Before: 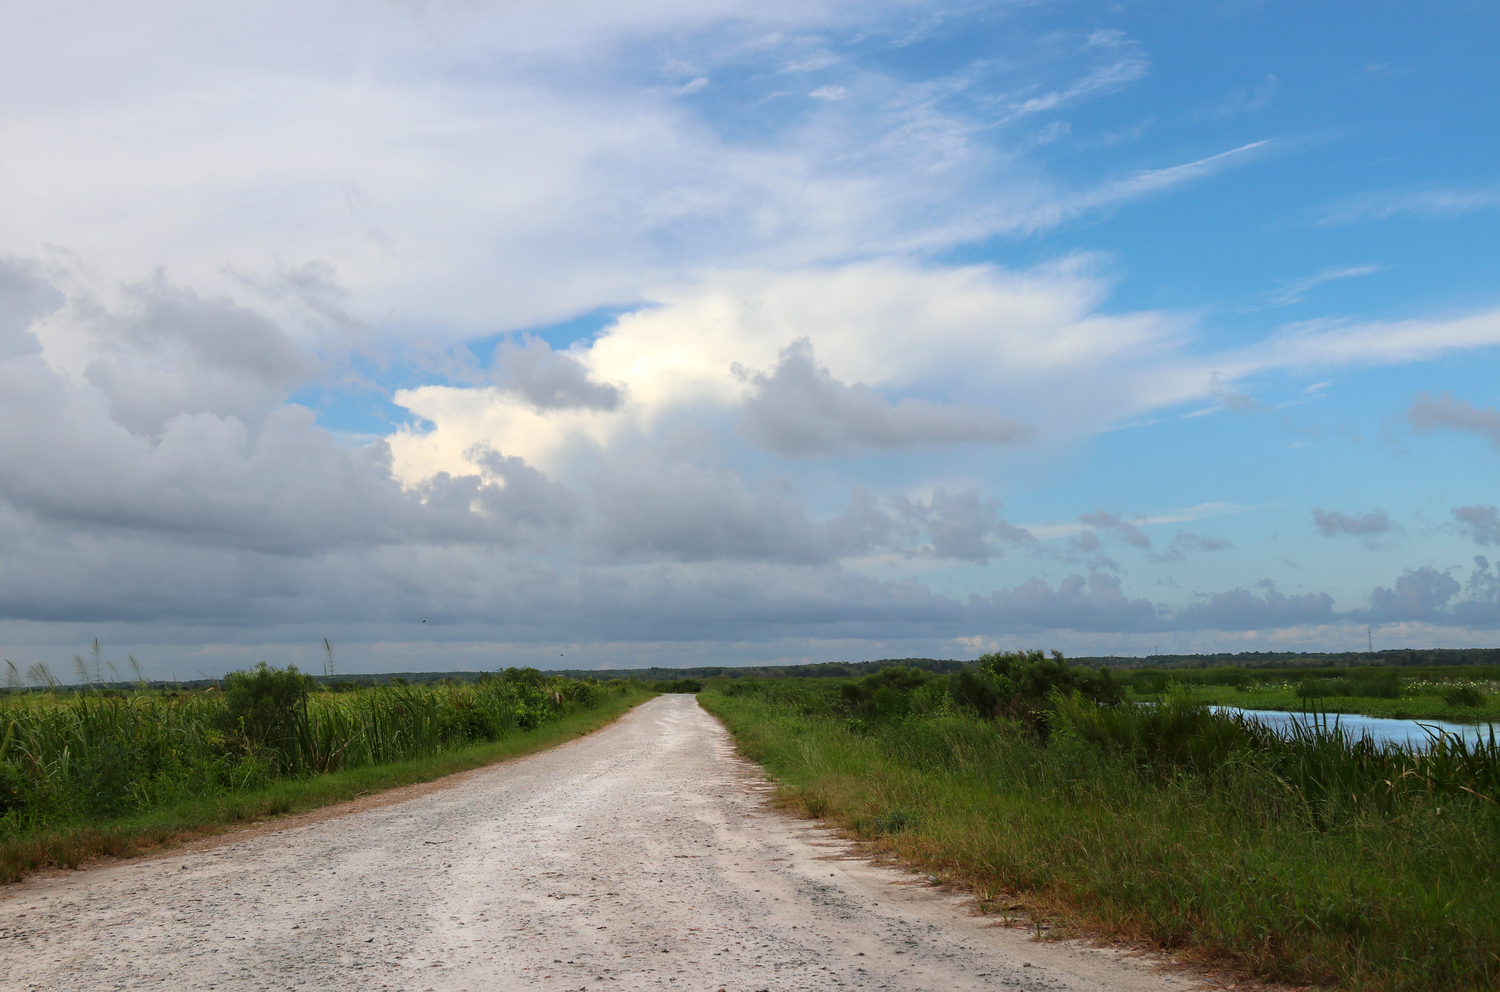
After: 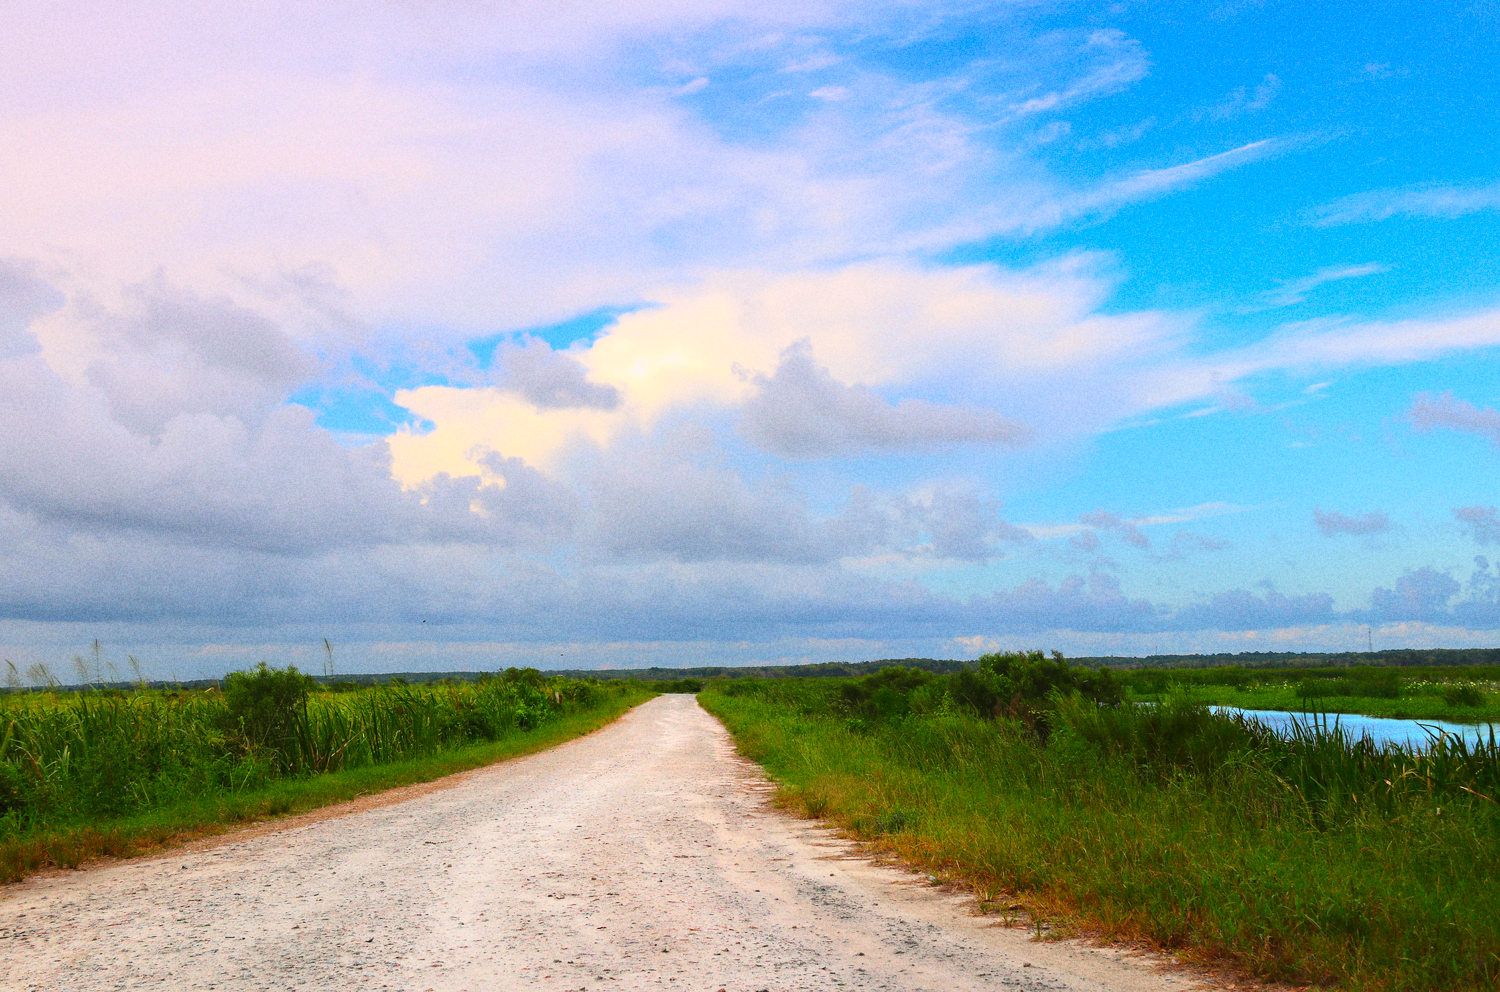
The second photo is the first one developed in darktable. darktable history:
grain: coarseness 22.88 ISO
contrast brightness saturation: contrast 0.2, brightness 0.2, saturation 0.8
graduated density: density 0.38 EV, hardness 21%, rotation -6.11°, saturation 32%
